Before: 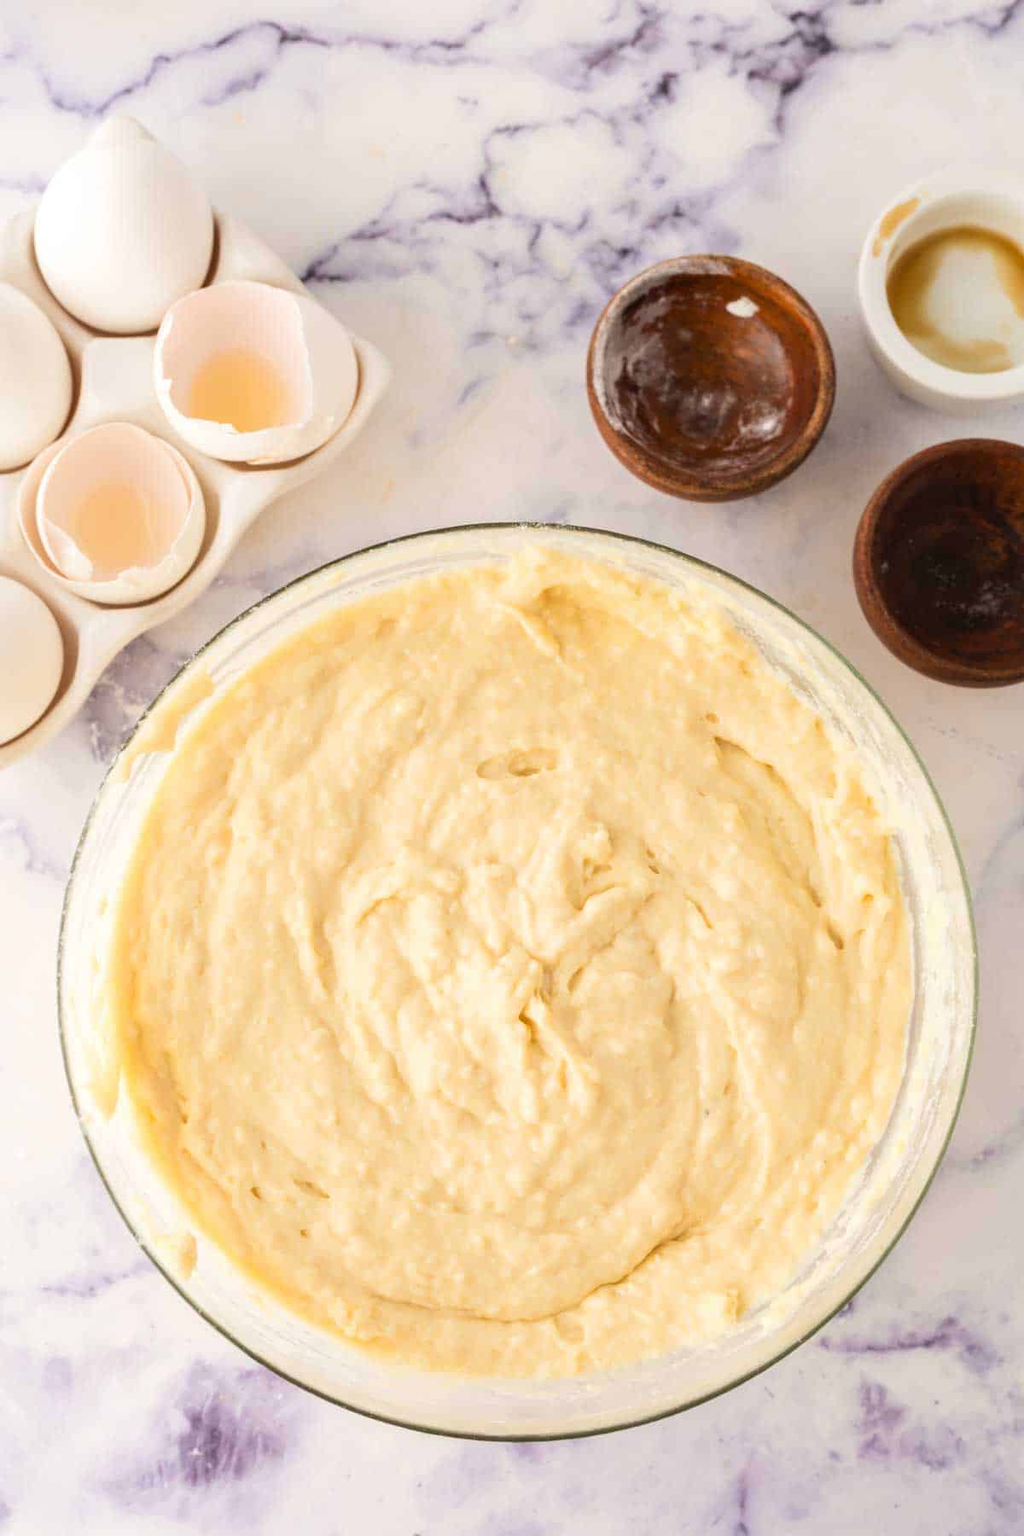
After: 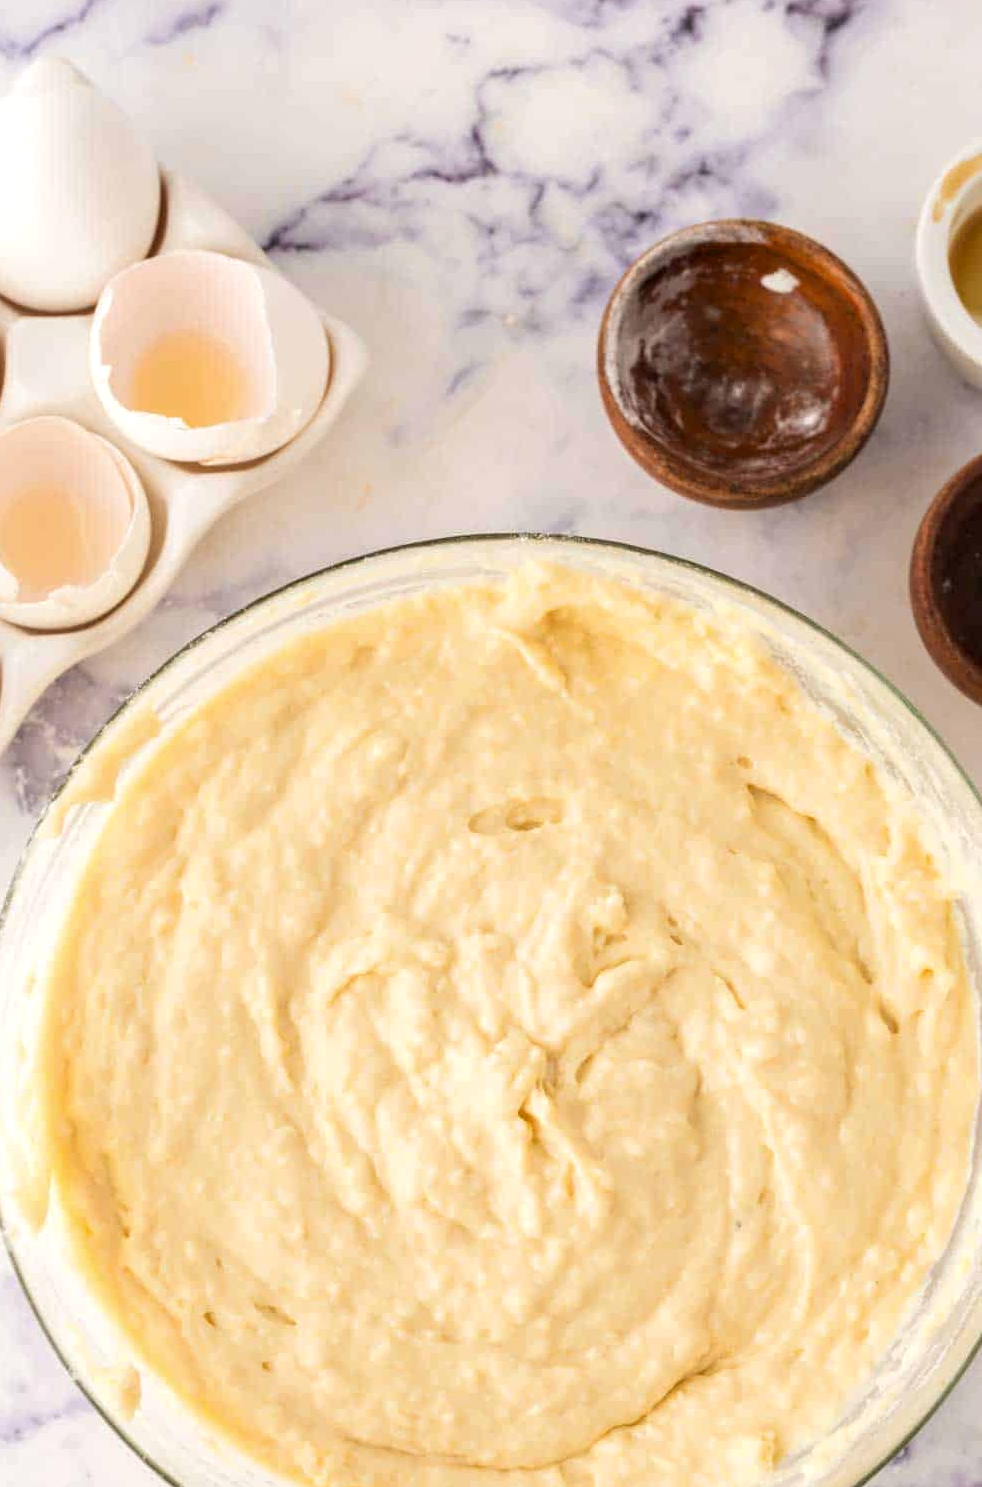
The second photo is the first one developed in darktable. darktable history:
crop and rotate: left 7.526%, top 4.394%, right 10.636%, bottom 12.979%
local contrast: highlights 104%, shadows 101%, detail 119%, midtone range 0.2
